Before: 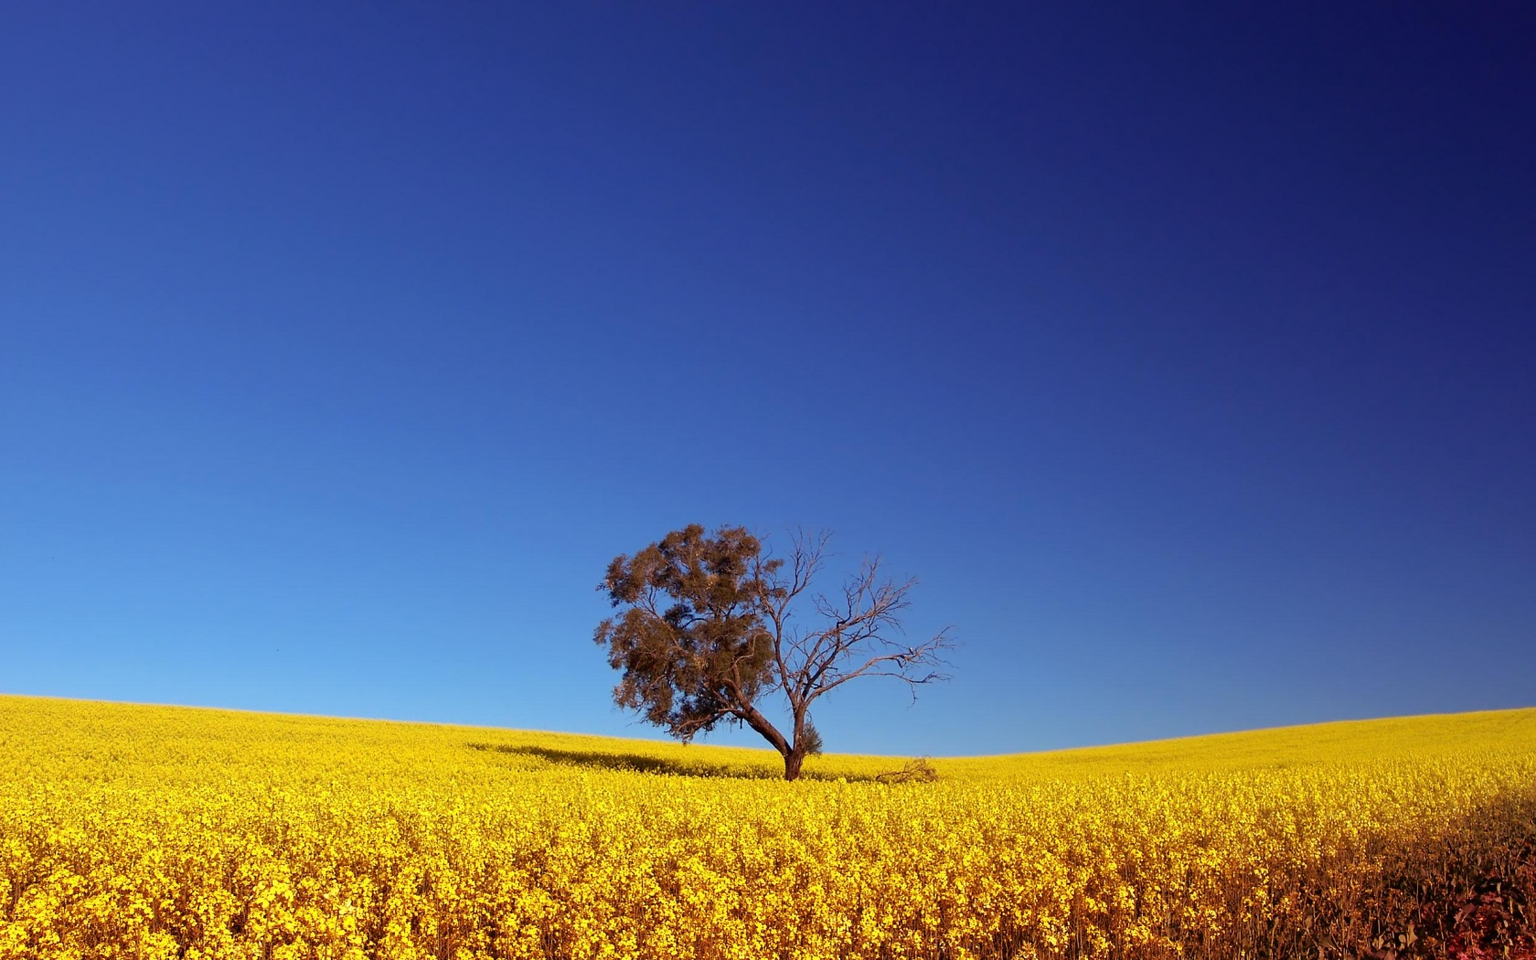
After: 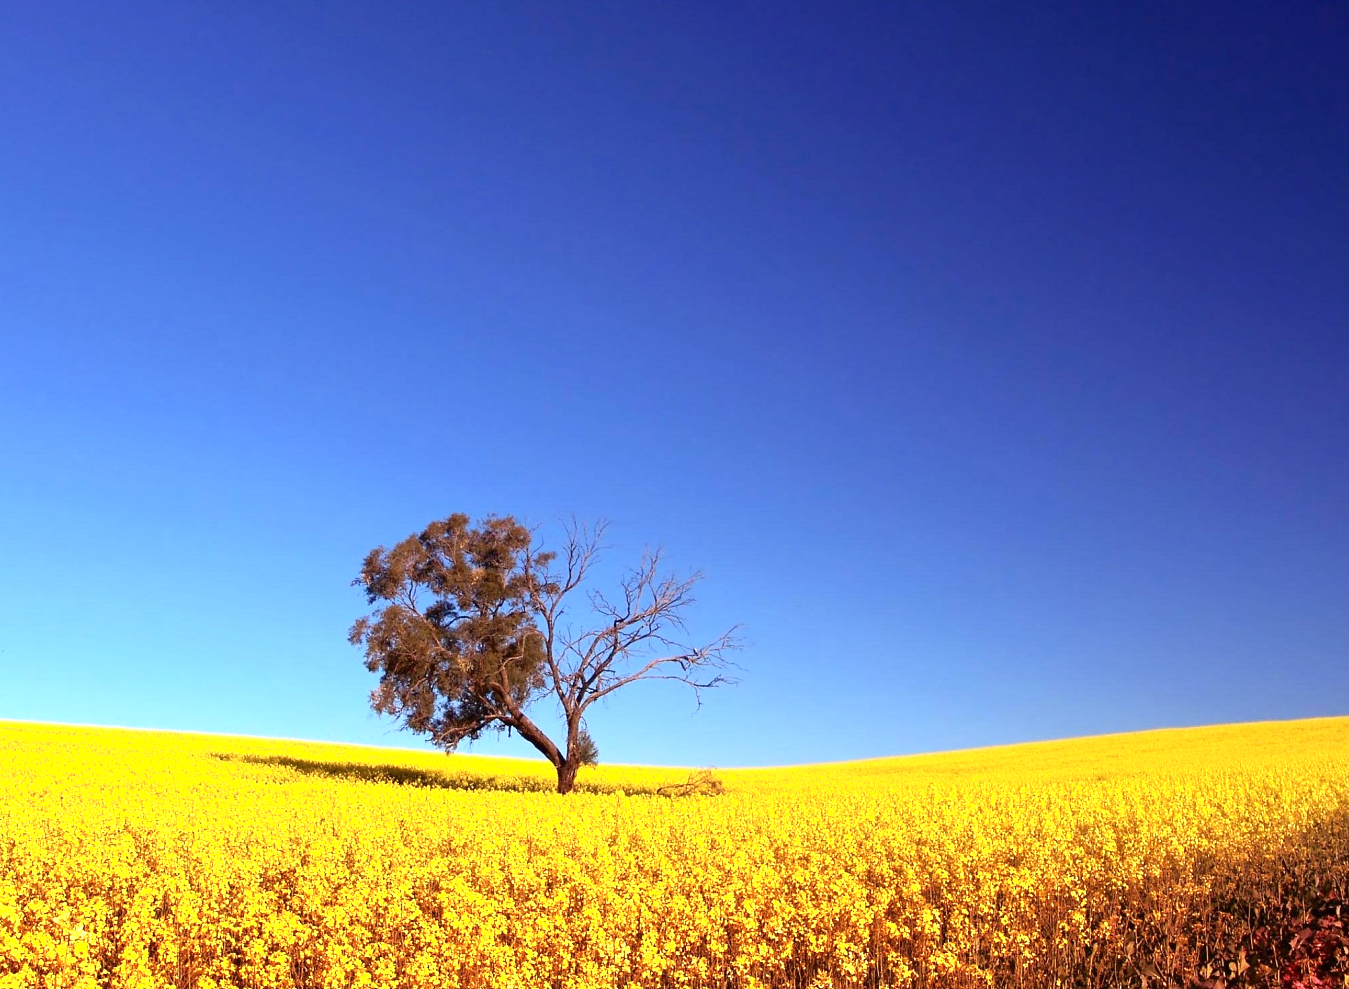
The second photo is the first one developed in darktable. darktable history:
shadows and highlights: shadows -30, highlights 30
crop and rotate: left 17.959%, top 5.771%, right 1.742%
exposure: black level correction 0, exposure 0.9 EV, compensate highlight preservation false
